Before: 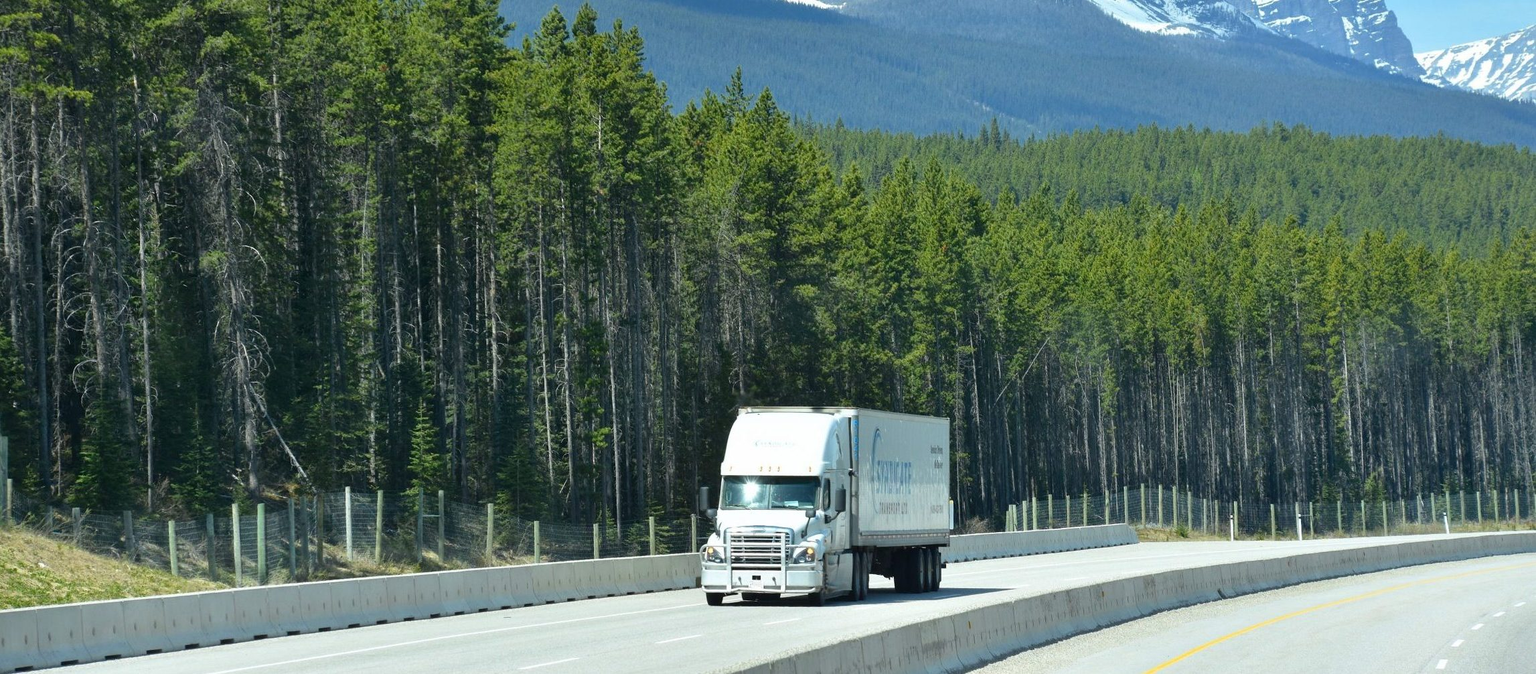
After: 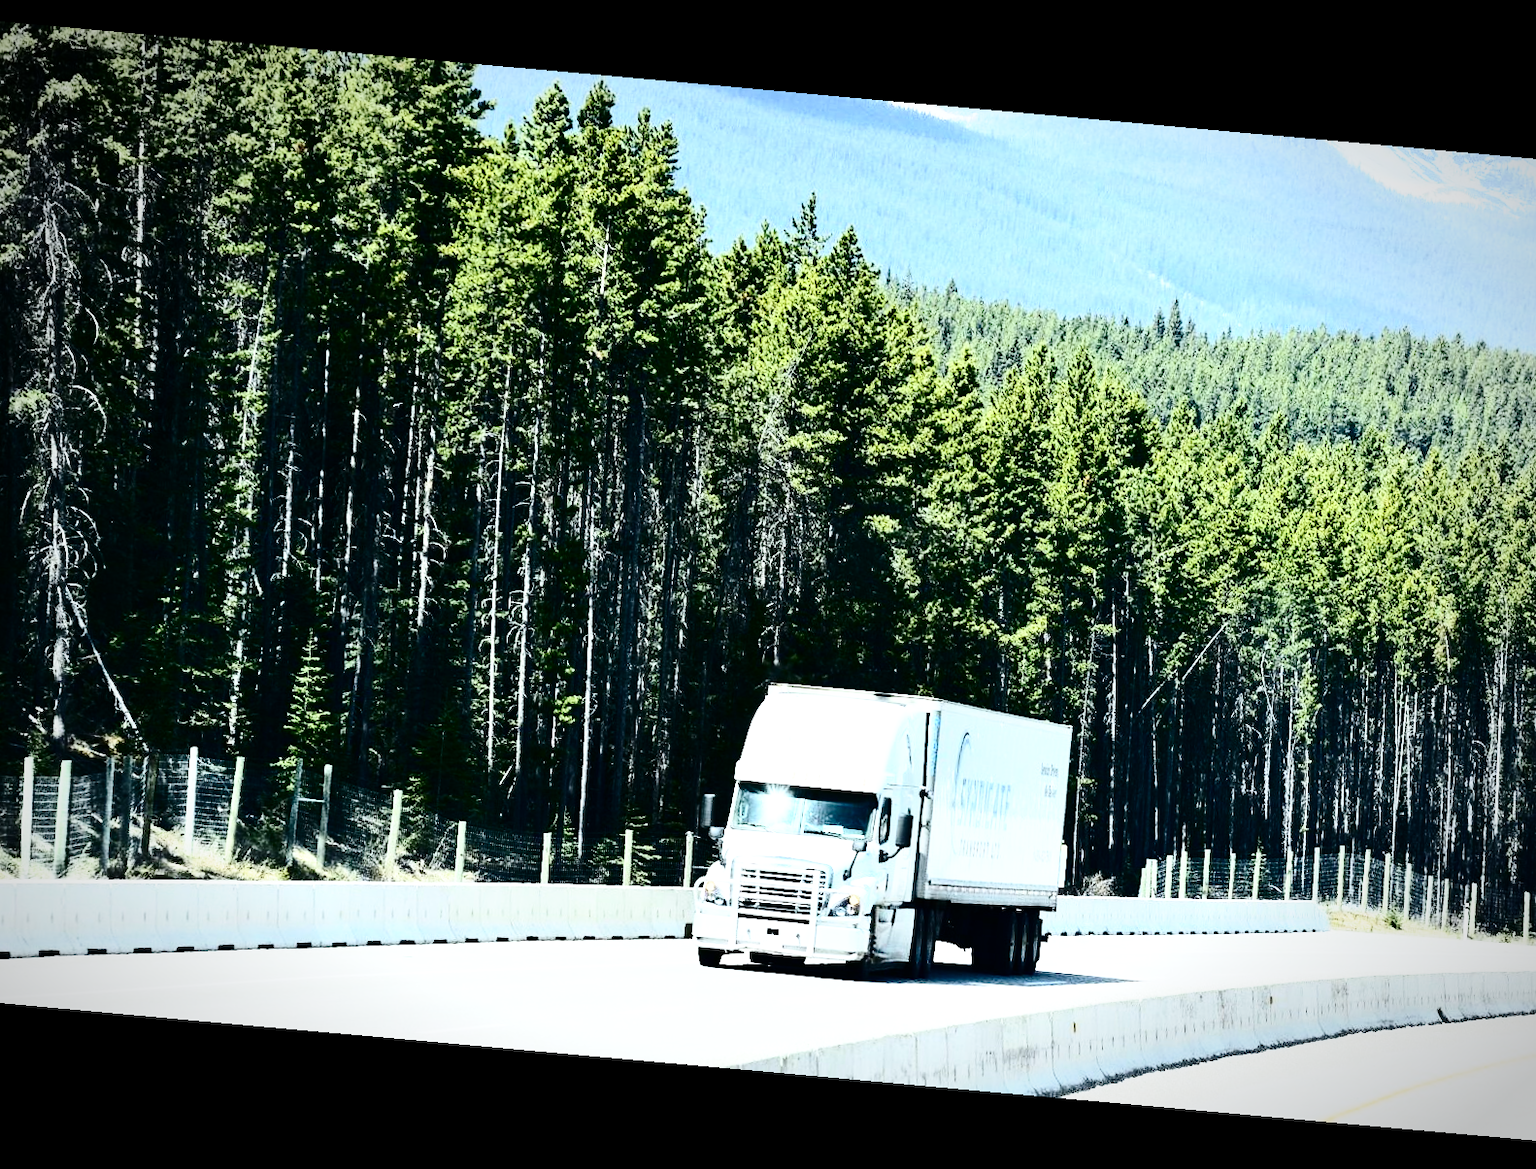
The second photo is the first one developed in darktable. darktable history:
crop and rotate: left 14.436%, right 18.898%
white balance: red 0.98, blue 1.034
vignetting: automatic ratio true
base curve: curves: ch0 [(0, 0) (0.028, 0.03) (0.121, 0.232) (0.46, 0.748) (0.859, 0.968) (1, 1)], preserve colors none
contrast brightness saturation: contrast 0.5, saturation -0.1
rotate and perspective: rotation 5.12°, automatic cropping off
tone equalizer: -8 EV -0.75 EV, -7 EV -0.7 EV, -6 EV -0.6 EV, -5 EV -0.4 EV, -3 EV 0.4 EV, -2 EV 0.6 EV, -1 EV 0.7 EV, +0 EV 0.75 EV, edges refinement/feathering 500, mask exposure compensation -1.57 EV, preserve details no
